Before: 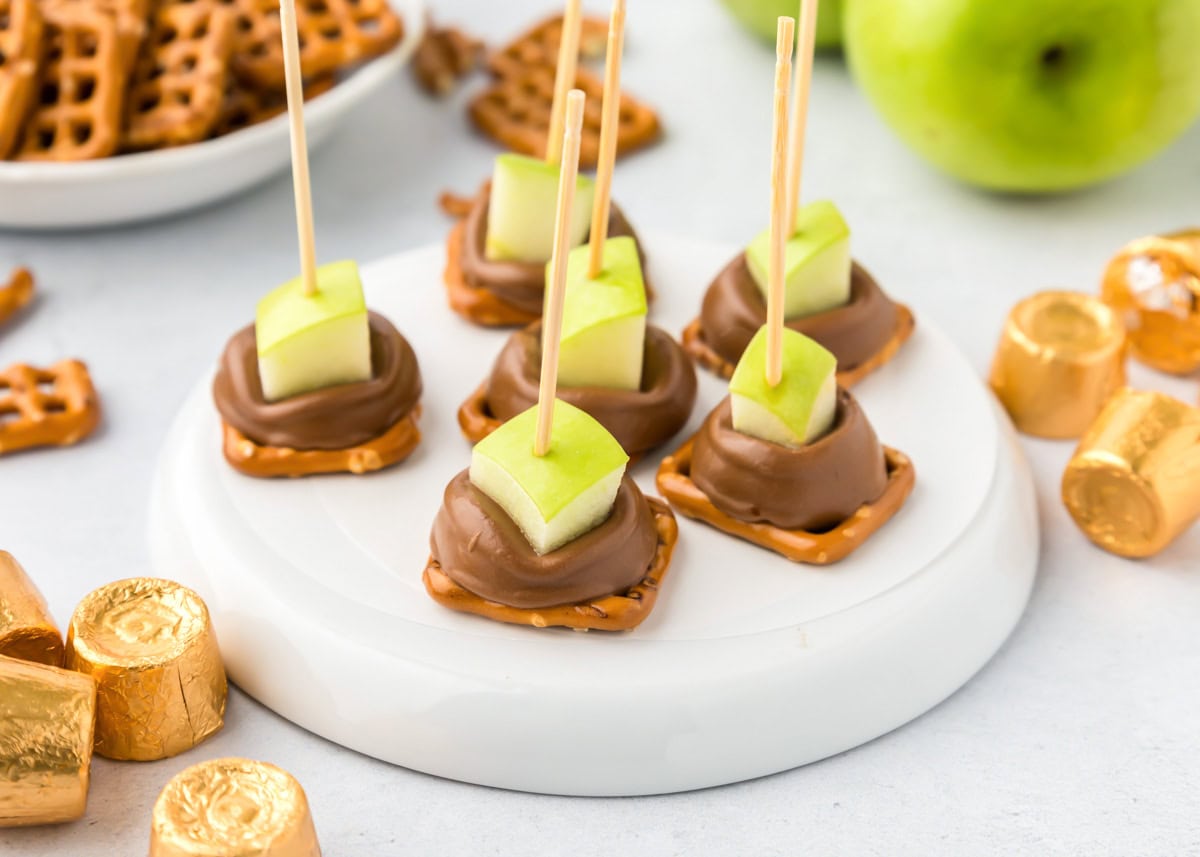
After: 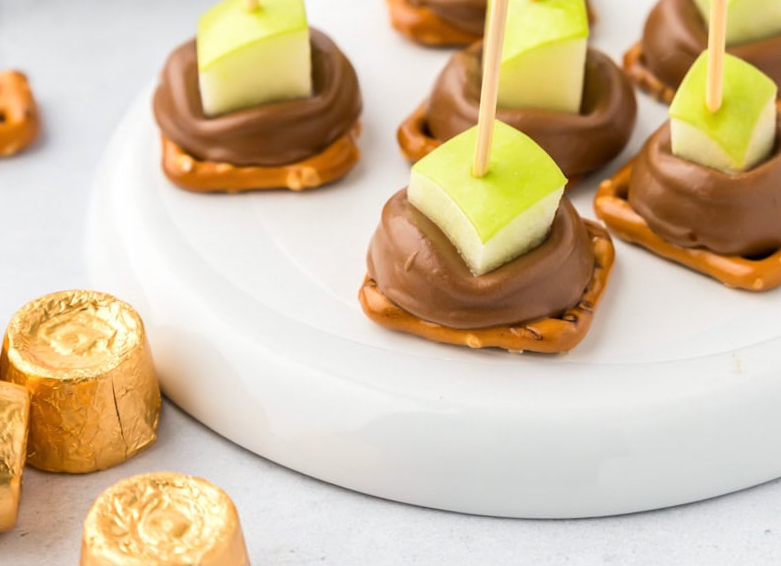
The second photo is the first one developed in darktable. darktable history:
crop and rotate: angle -1.2°, left 3.815%, top 31.981%, right 29.181%
